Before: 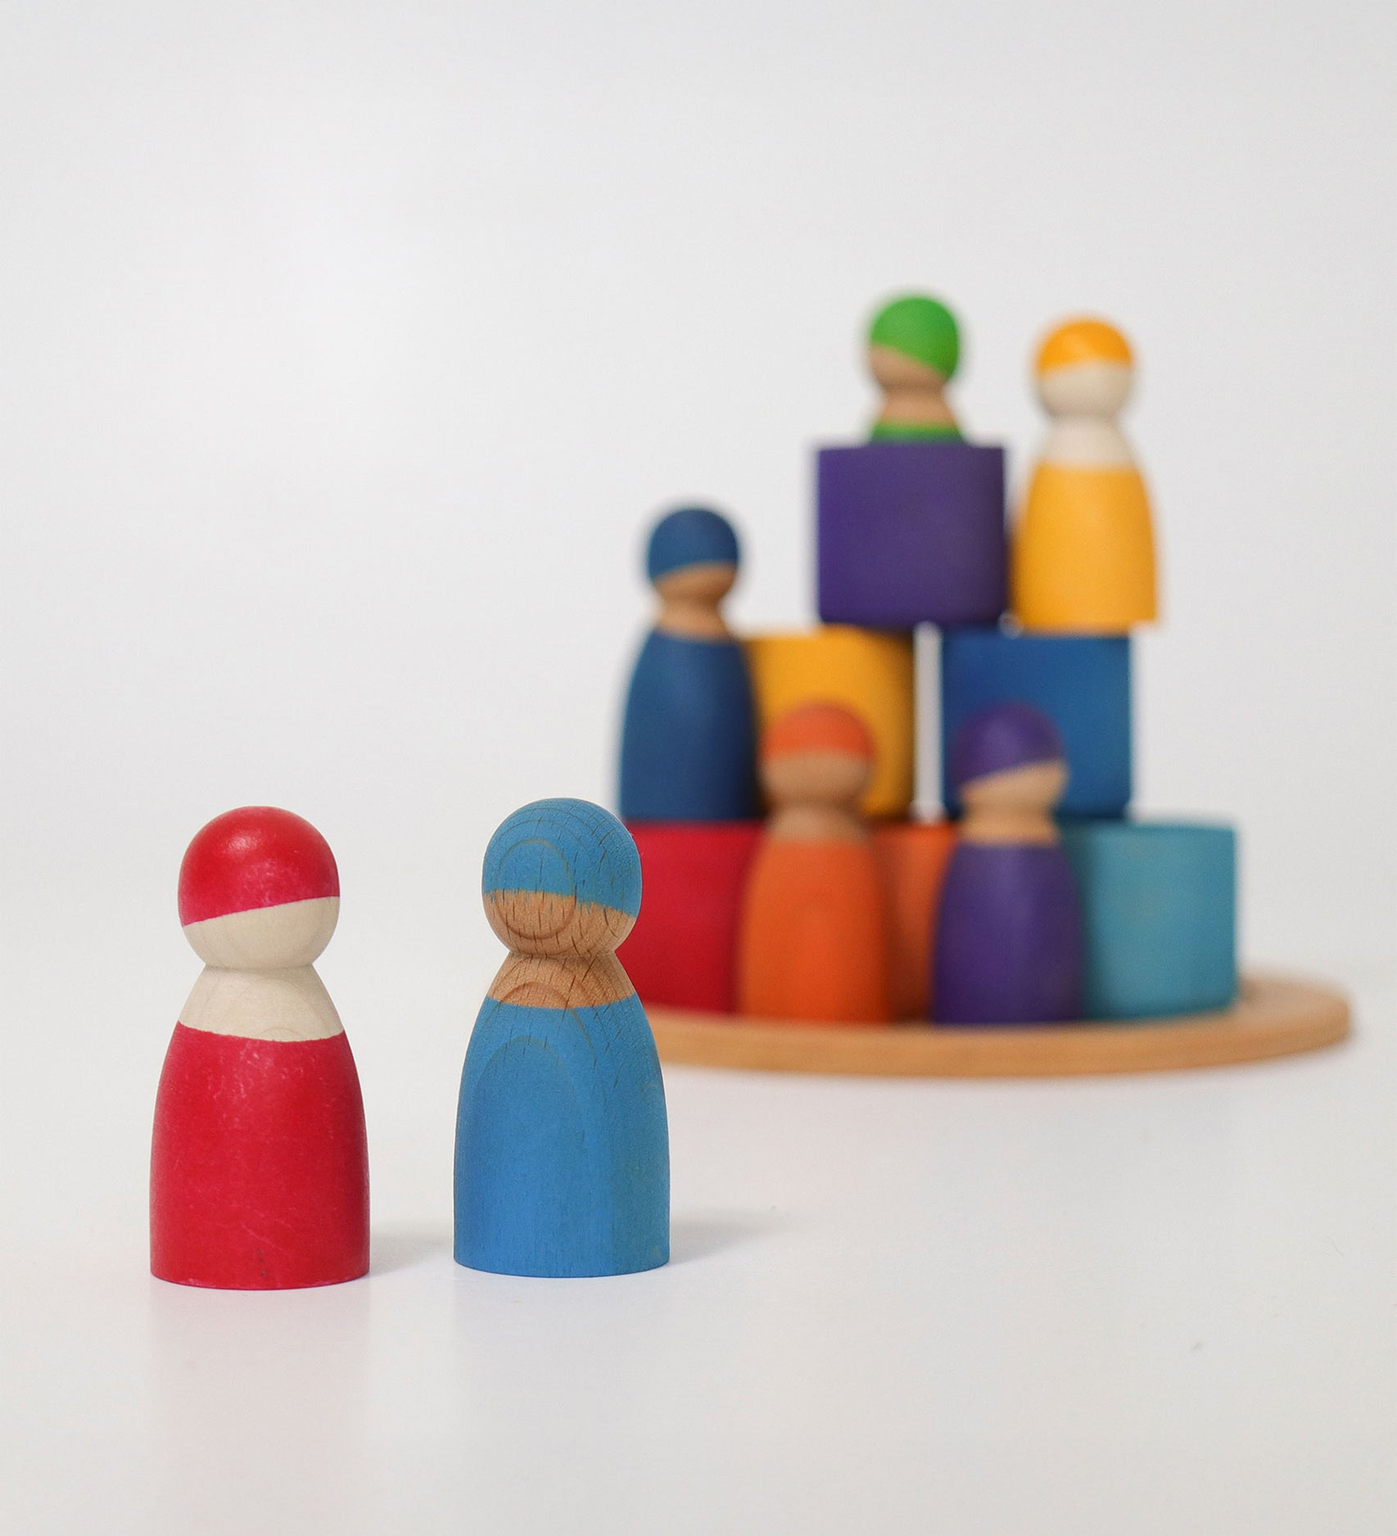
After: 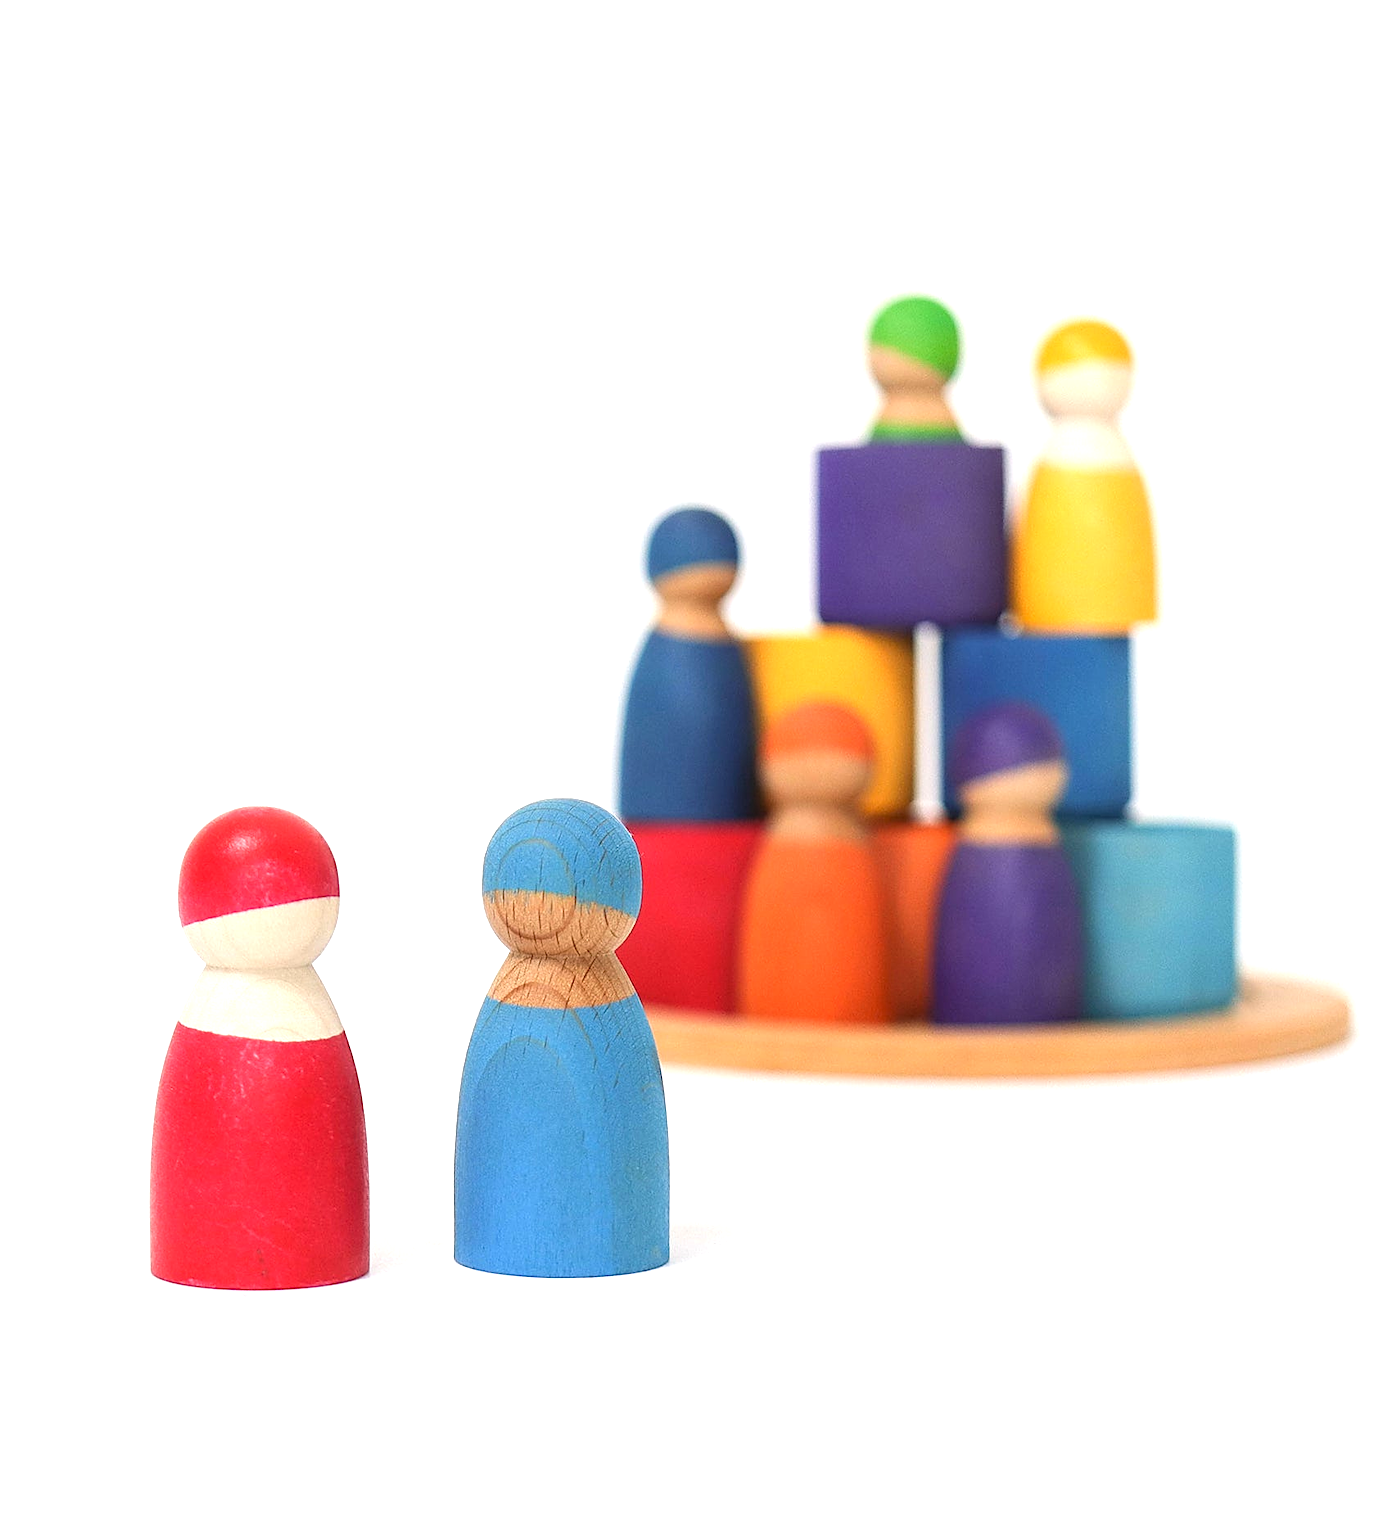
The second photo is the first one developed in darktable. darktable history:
tone equalizer: -8 EV -0.404 EV, -7 EV -0.413 EV, -6 EV -0.336 EV, -5 EV -0.242 EV, -3 EV 0.199 EV, -2 EV 0.327 EV, -1 EV 0.399 EV, +0 EV 0.43 EV
sharpen: on, module defaults
exposure: black level correction 0, exposure 0.498 EV, compensate exposure bias true, compensate highlight preservation false
